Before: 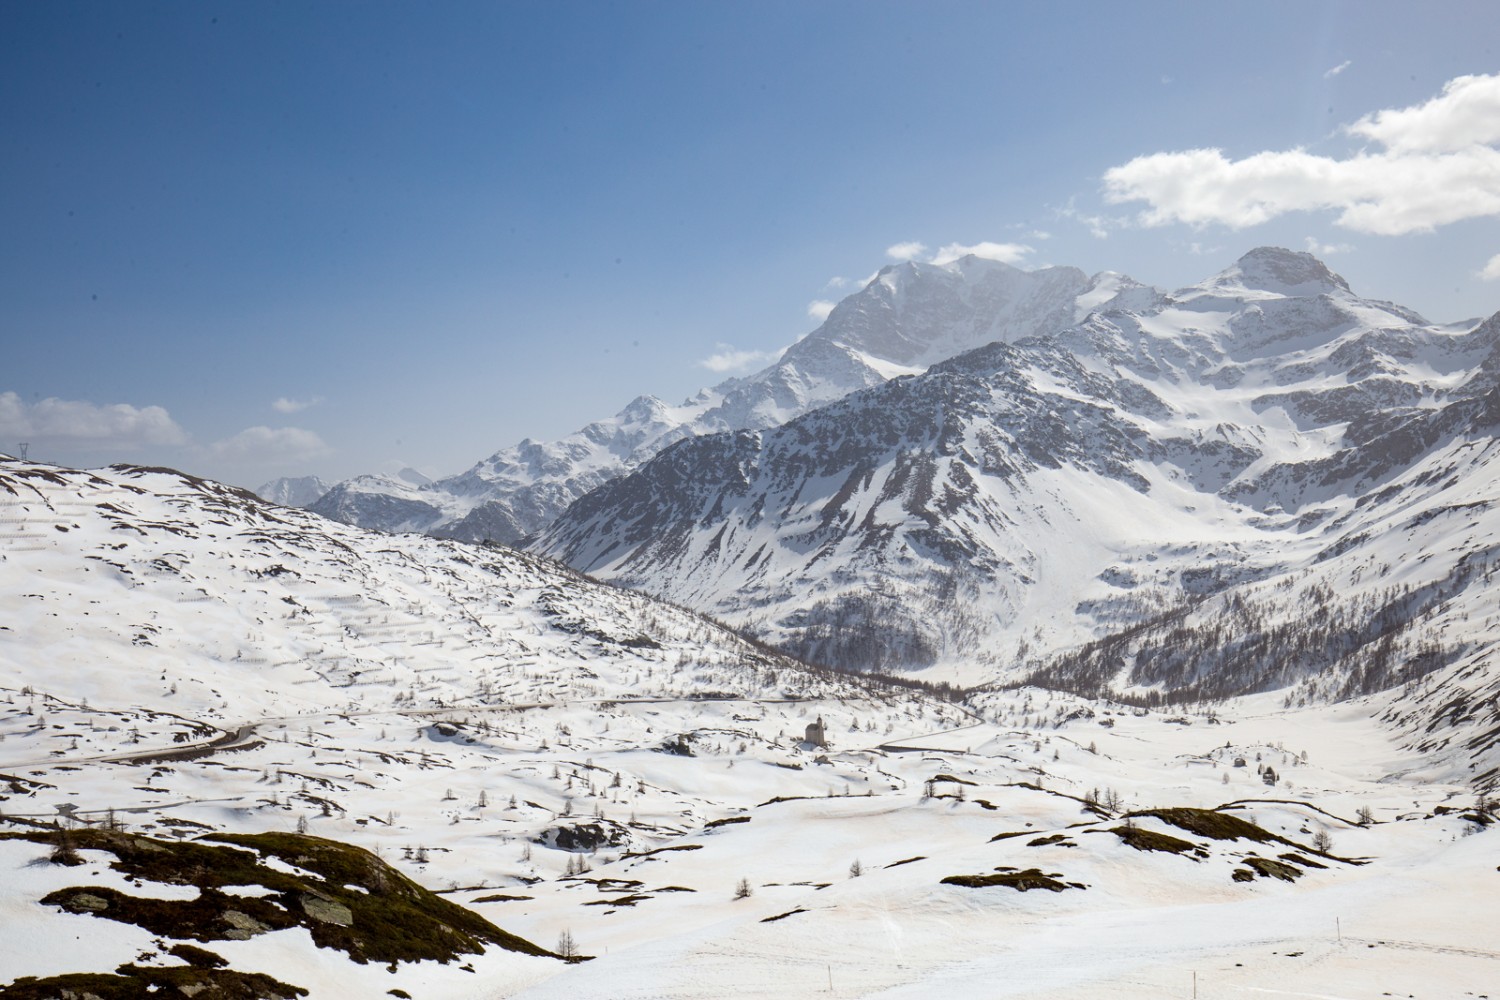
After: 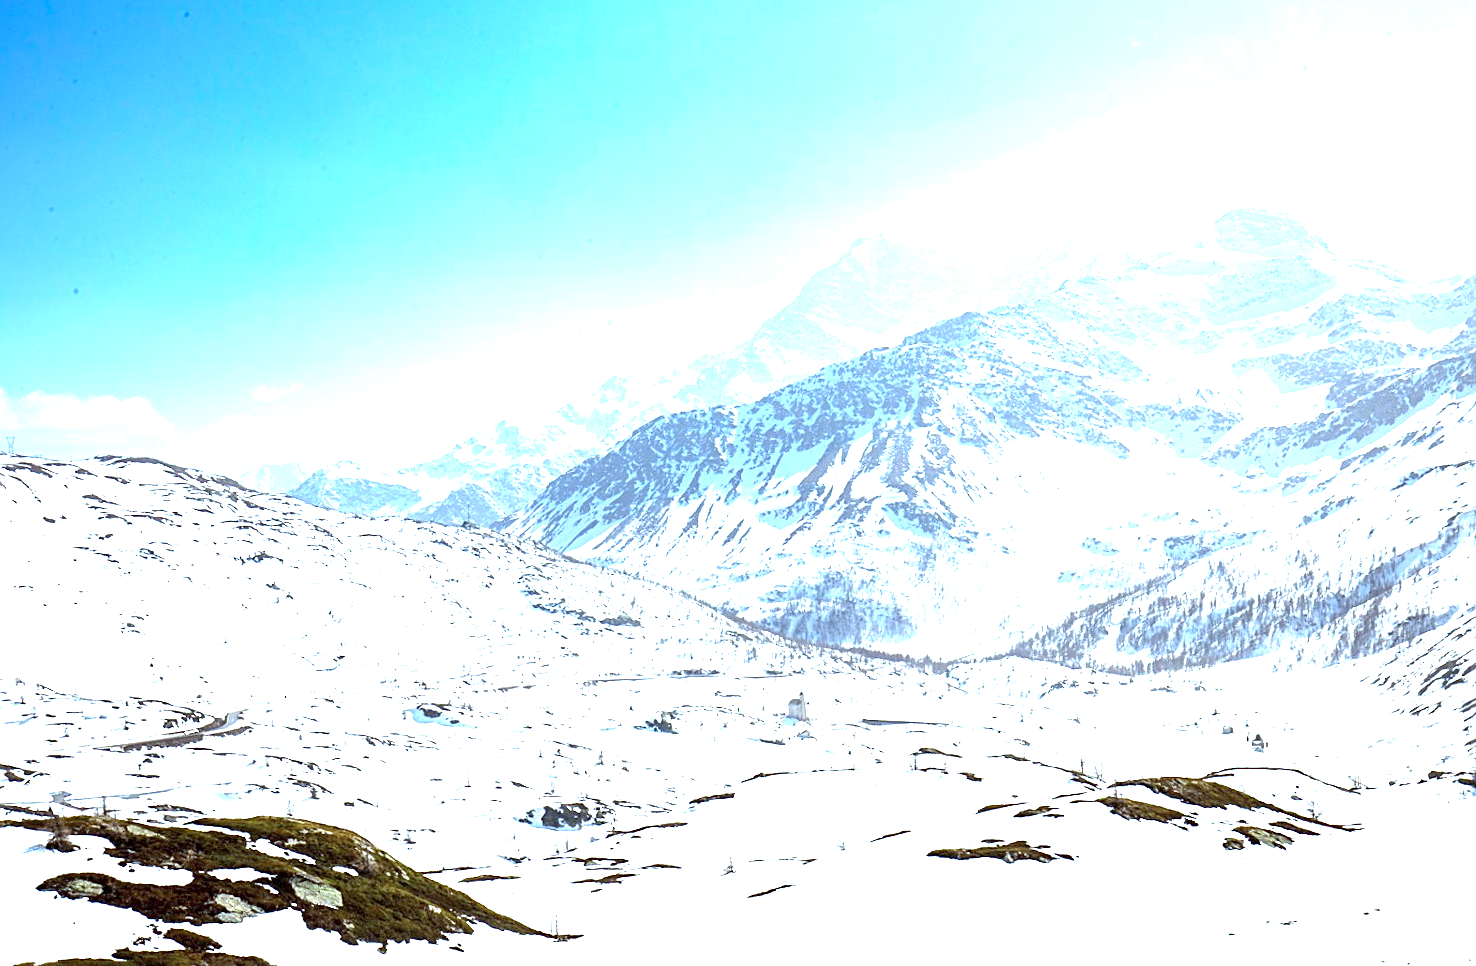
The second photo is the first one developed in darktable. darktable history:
exposure: exposure 2.25 EV, compensate highlight preservation false
rotate and perspective: rotation -1.32°, lens shift (horizontal) -0.031, crop left 0.015, crop right 0.985, crop top 0.047, crop bottom 0.982
contrast brightness saturation: saturation -0.05
sharpen: on, module defaults
color correction: highlights a* -10.04, highlights b* -10.37
color calibration: illuminant as shot in camera, x 0.358, y 0.373, temperature 4628.91 K
